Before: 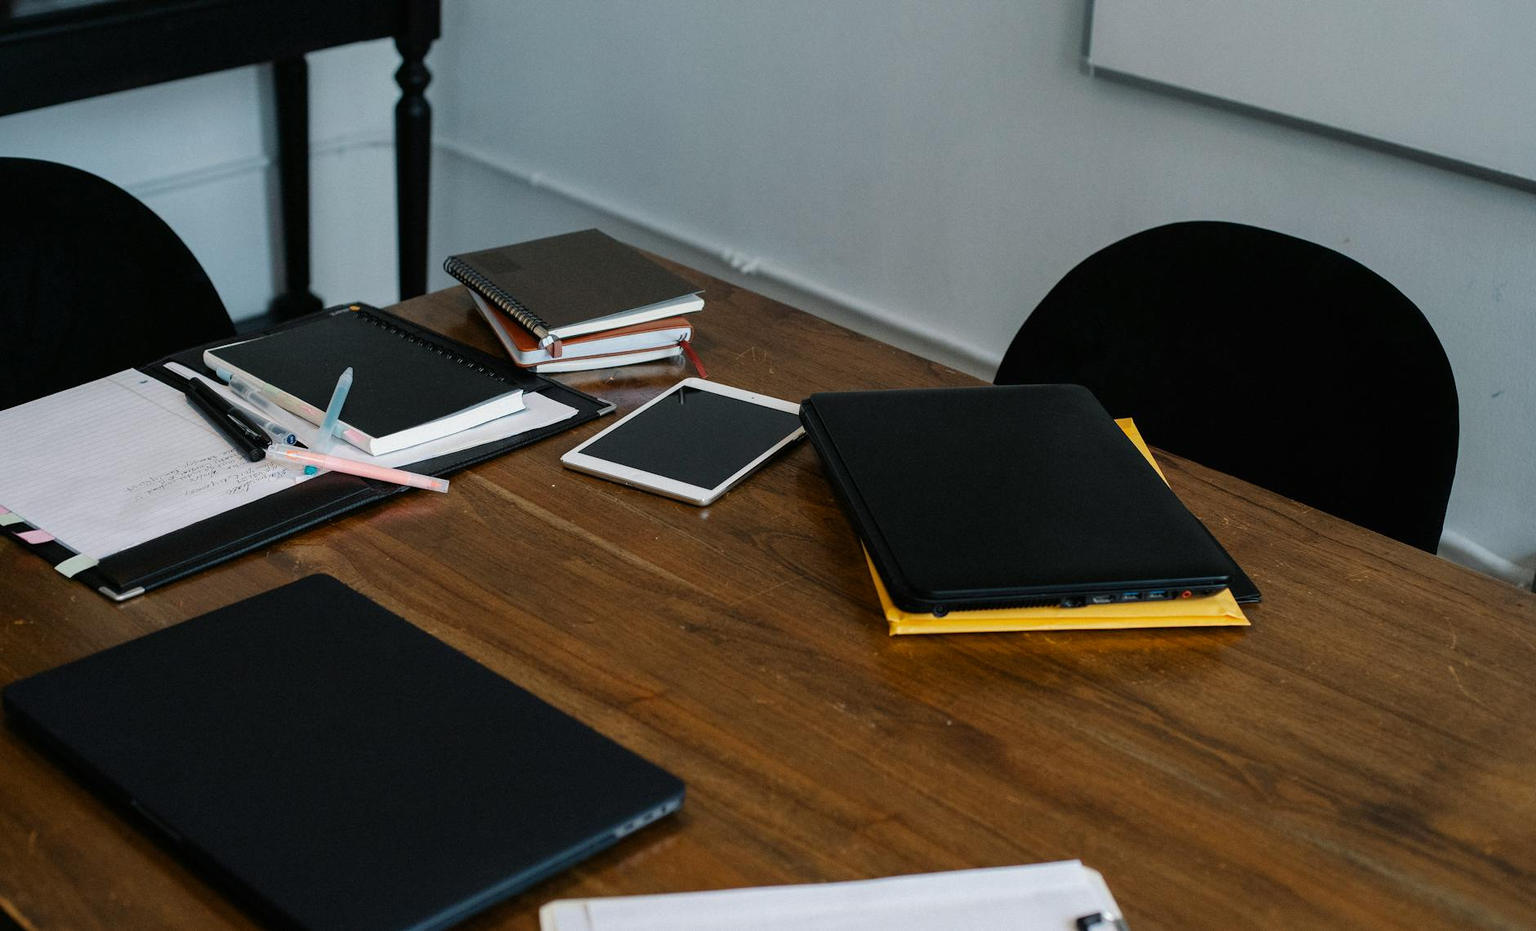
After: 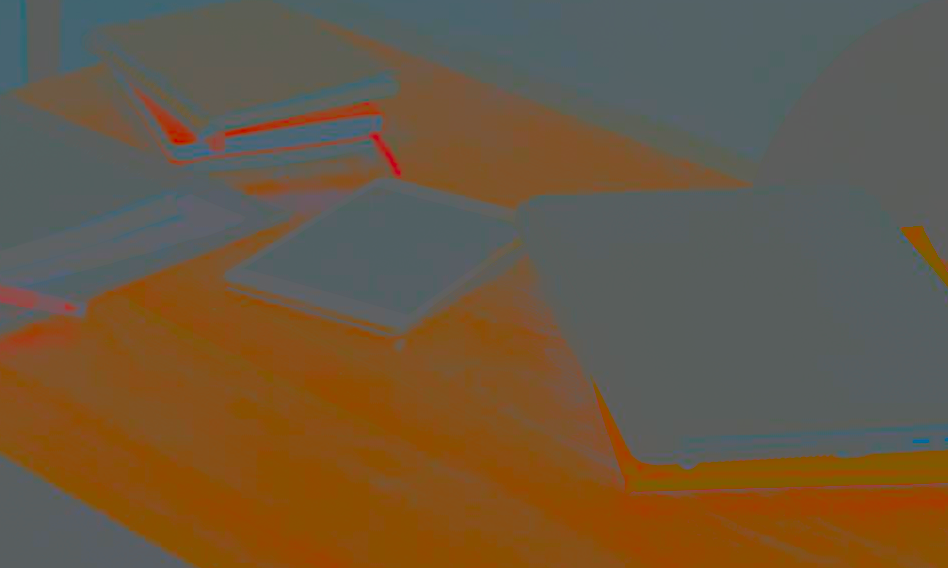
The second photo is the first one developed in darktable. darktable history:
shadows and highlights: radius 334.4, shadows 64.71, highlights 5.65, compress 87.95%, soften with gaussian
local contrast: detail 130%
tone equalizer: edges refinement/feathering 500, mask exposure compensation -1.57 EV, preserve details no
crop: left 24.653%, top 25.047%, right 24.91%, bottom 25.049%
contrast brightness saturation: contrast -0.985, brightness -0.158, saturation 0.748
color balance rgb: perceptual saturation grading › global saturation 0.204%
contrast equalizer: y [[0.6 ×6], [0.55 ×6], [0 ×6], [0 ×6], [0 ×6]], mix -0.191
exposure: compensate highlight preservation false
